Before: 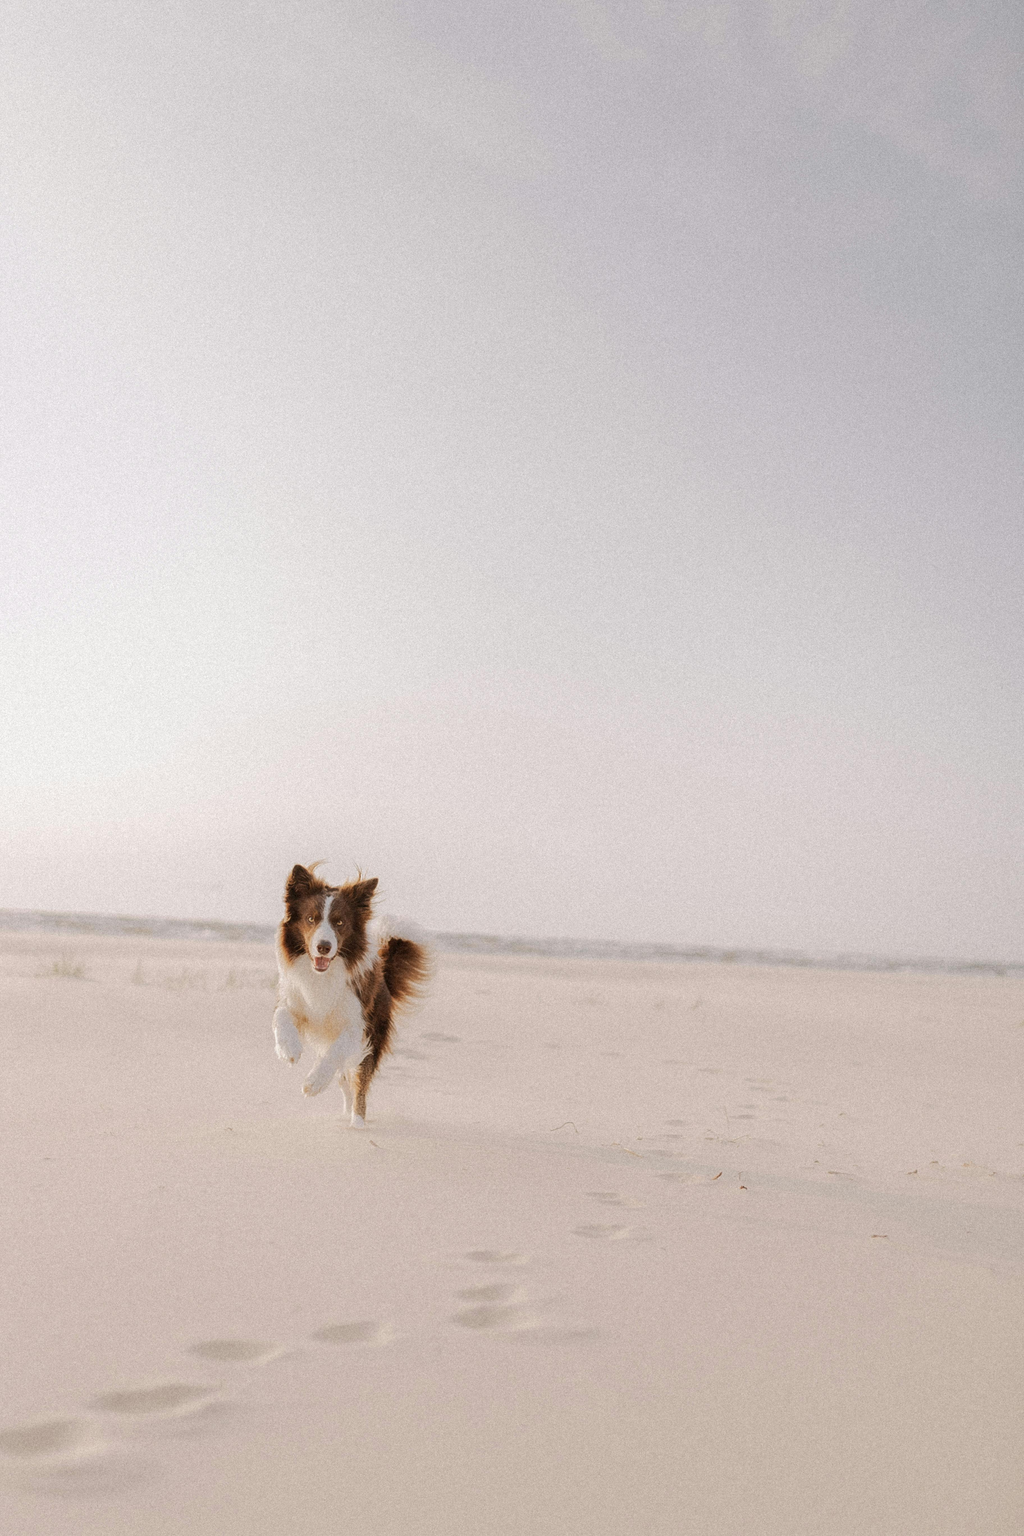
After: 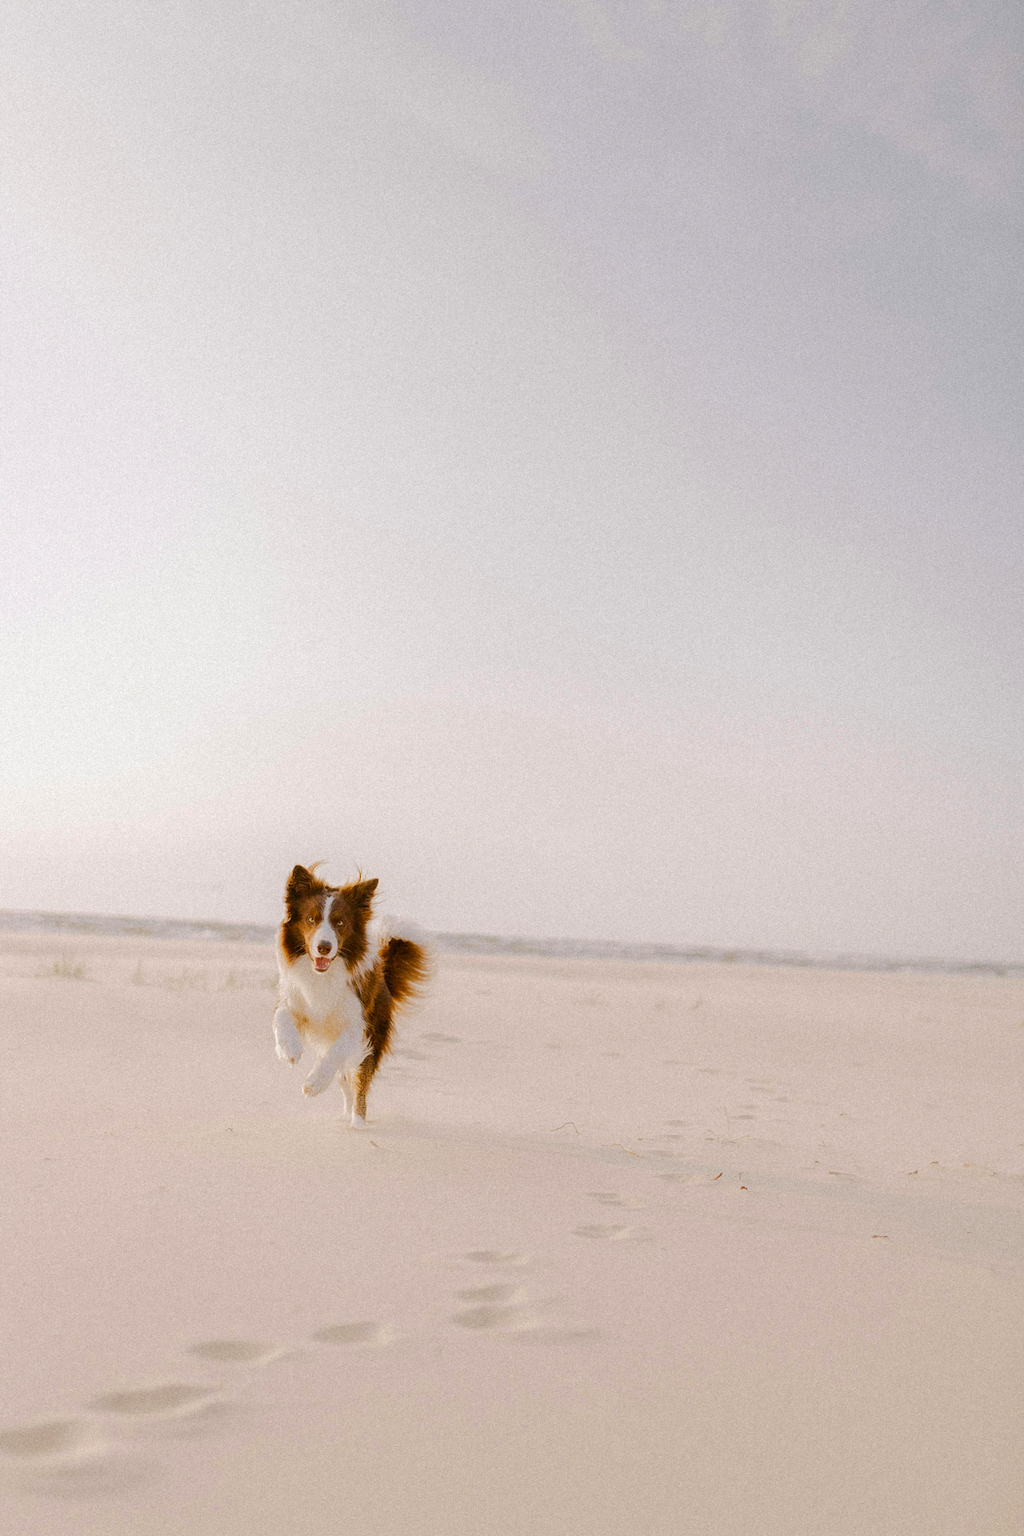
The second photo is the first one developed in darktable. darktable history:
color balance rgb: shadows lift › chroma 1.031%, shadows lift › hue 216.43°, power › hue 329.74°, global offset › hue 172.24°, linear chroma grading › global chroma 9.952%, perceptual saturation grading › global saturation 20%, perceptual saturation grading › highlights -24.832%, perceptual saturation grading › shadows 49.492%, global vibrance 20%
